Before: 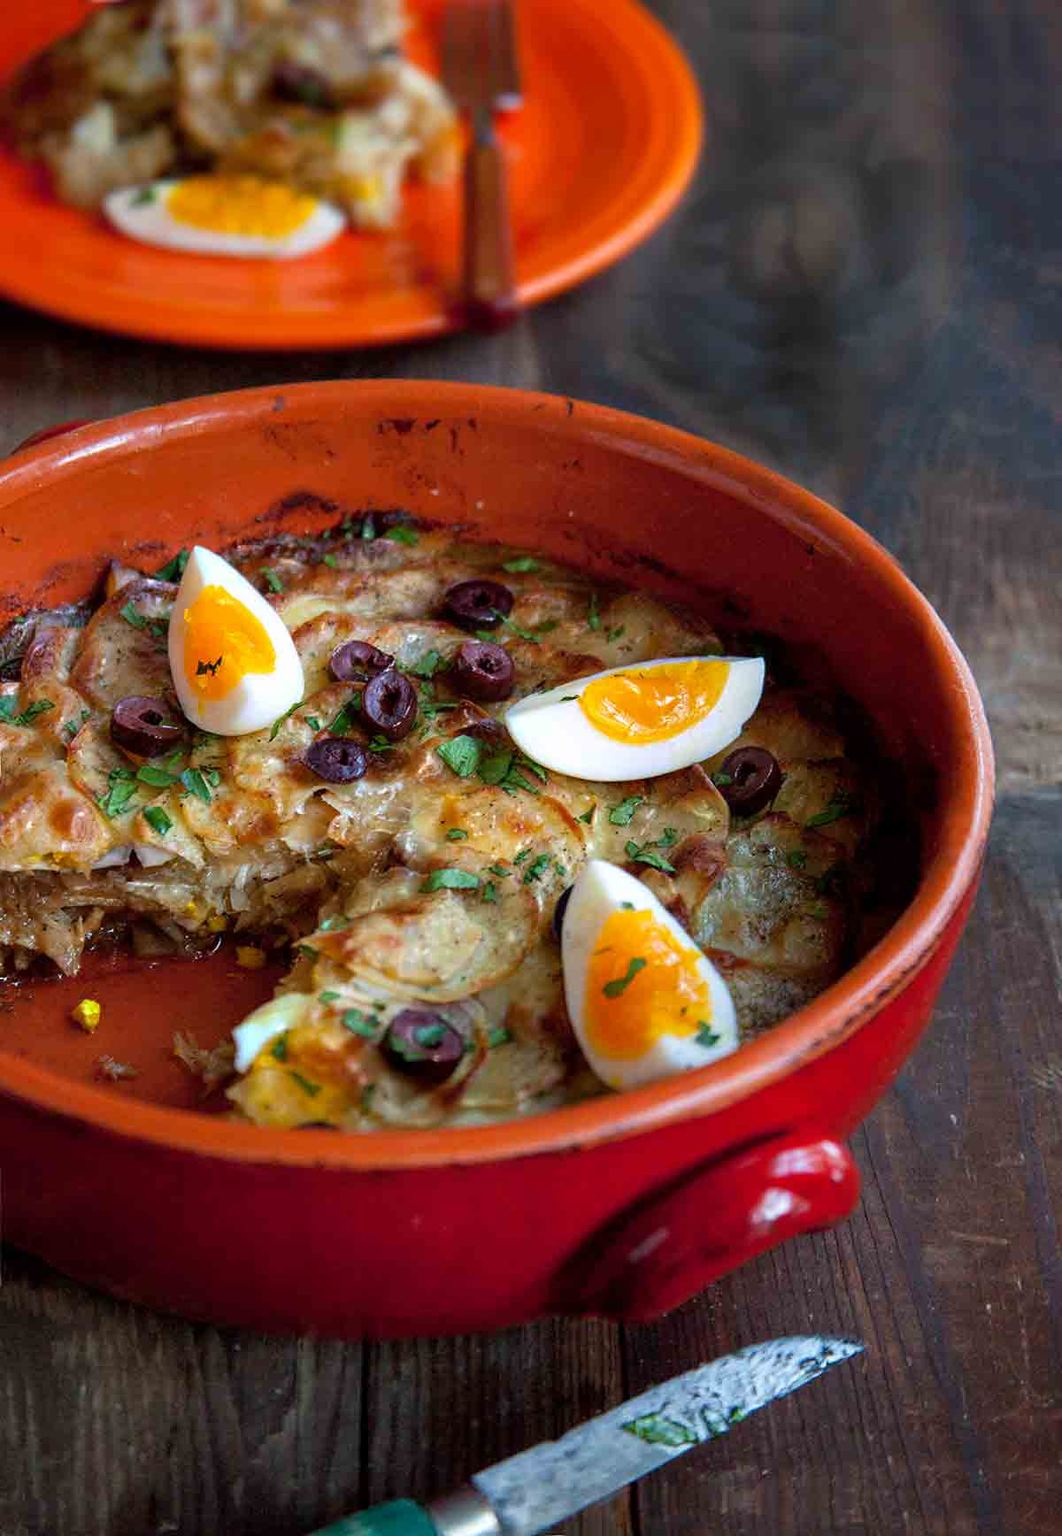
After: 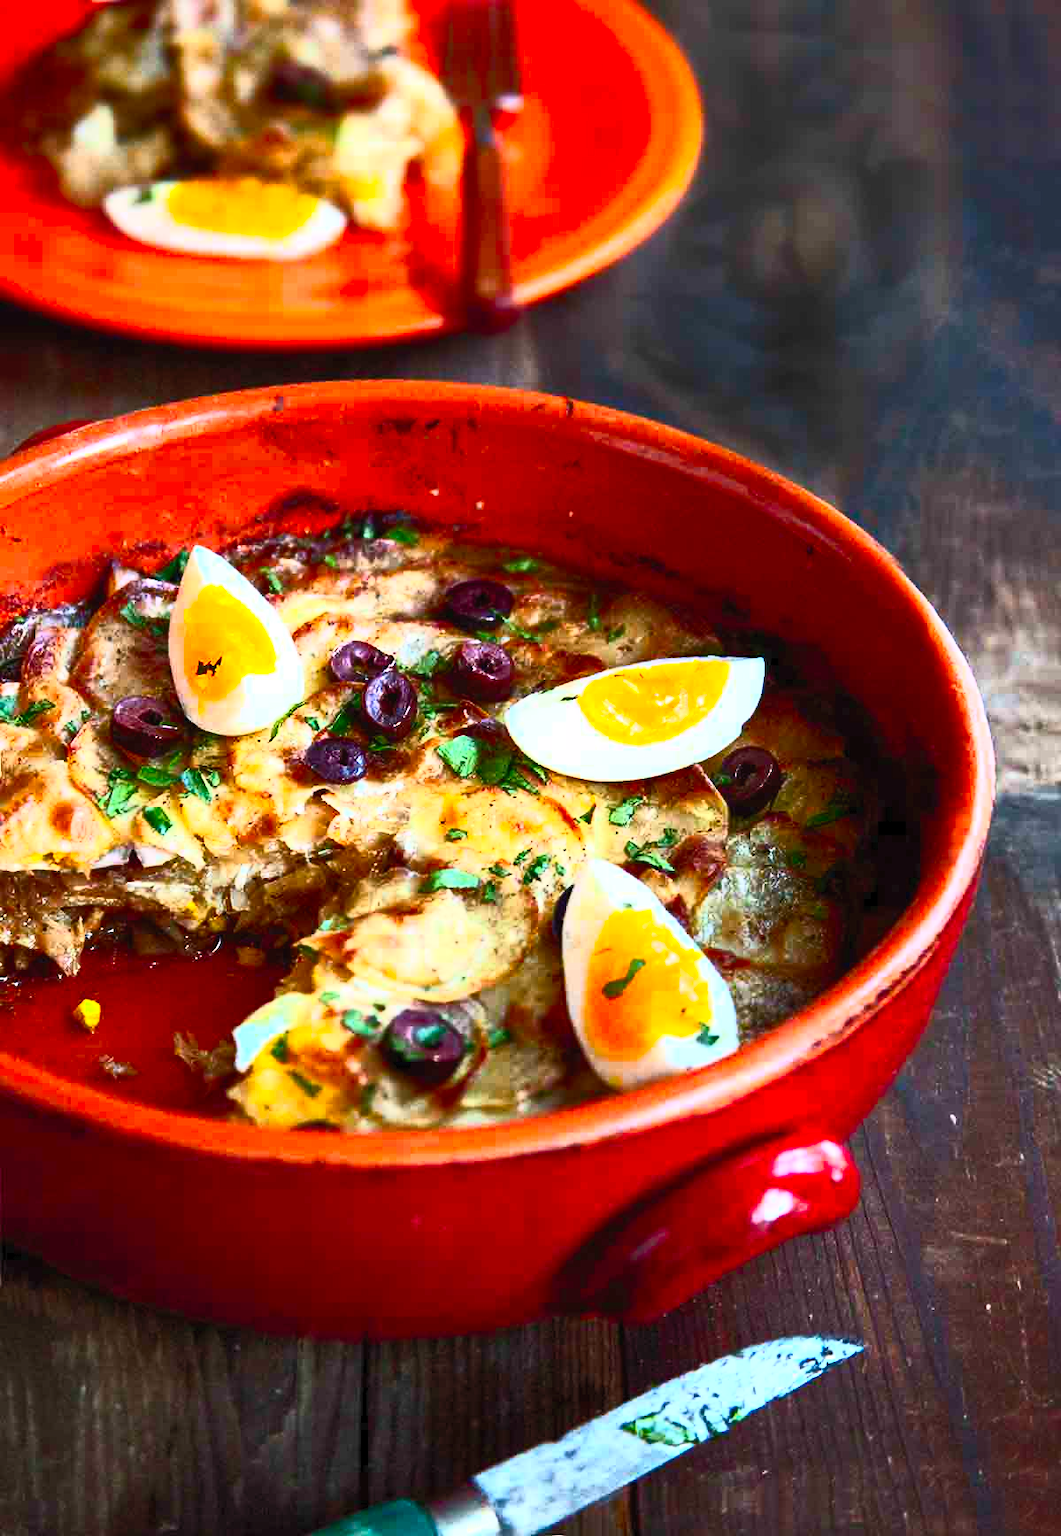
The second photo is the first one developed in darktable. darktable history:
contrast brightness saturation: contrast 0.825, brightness 0.602, saturation 0.586
